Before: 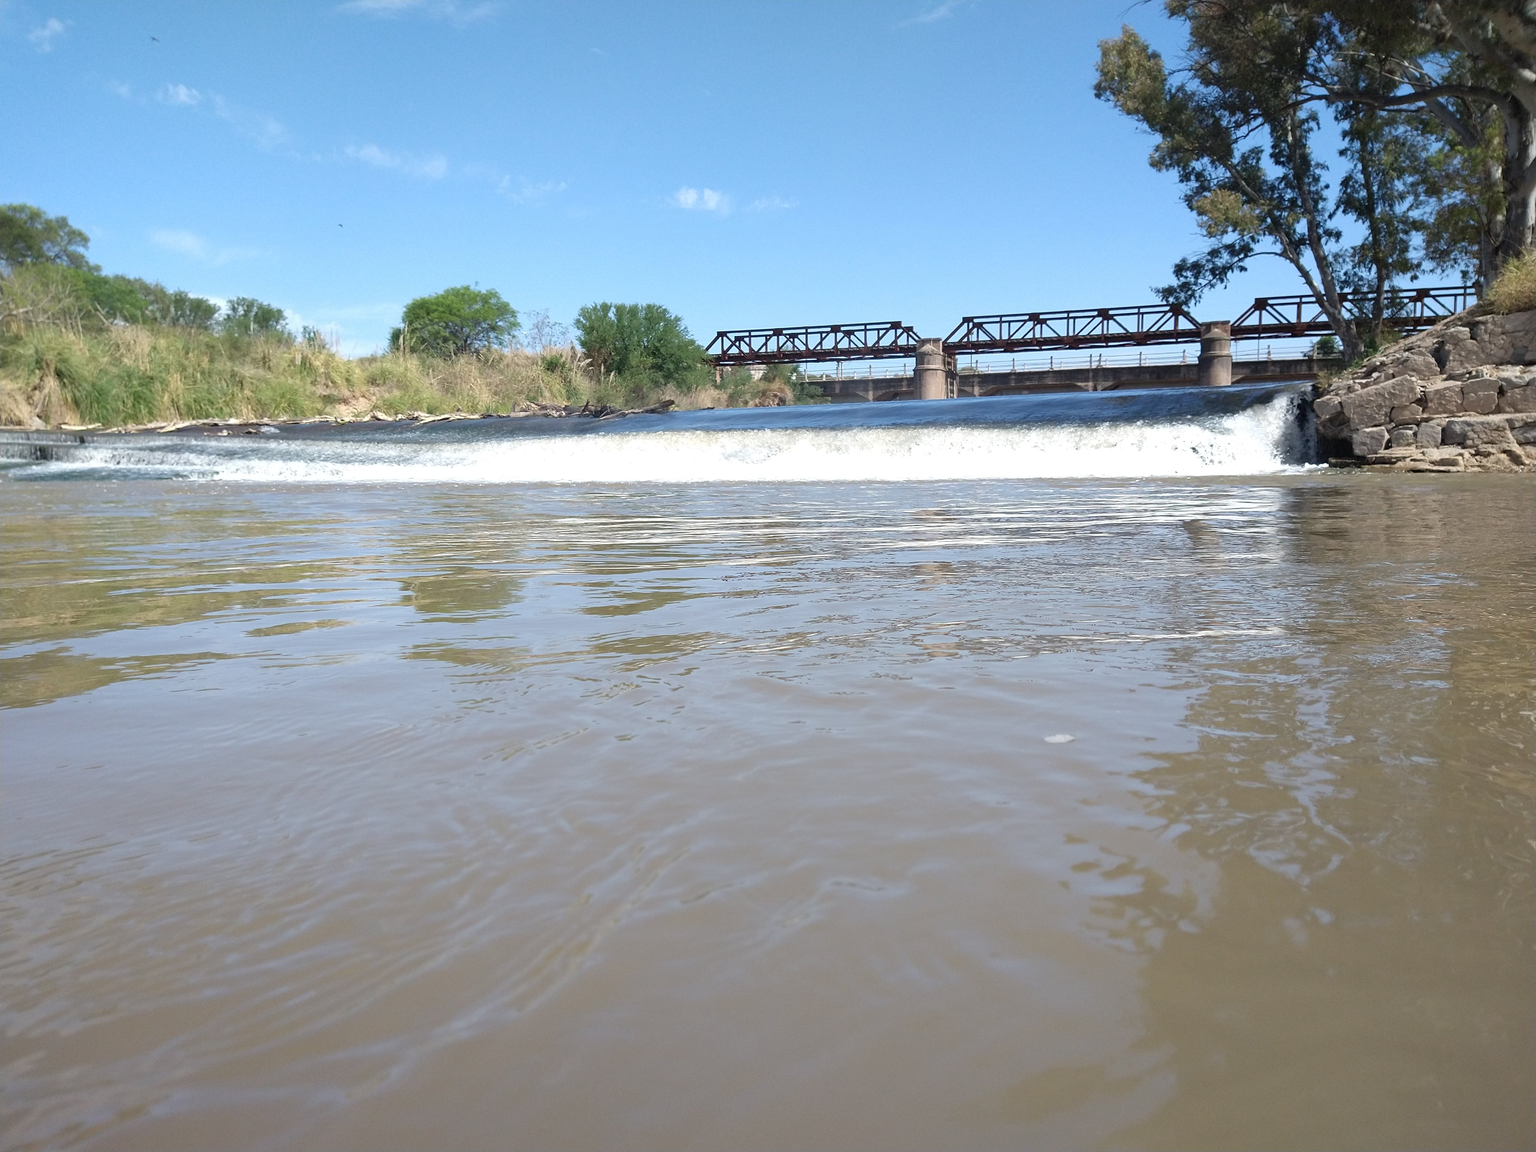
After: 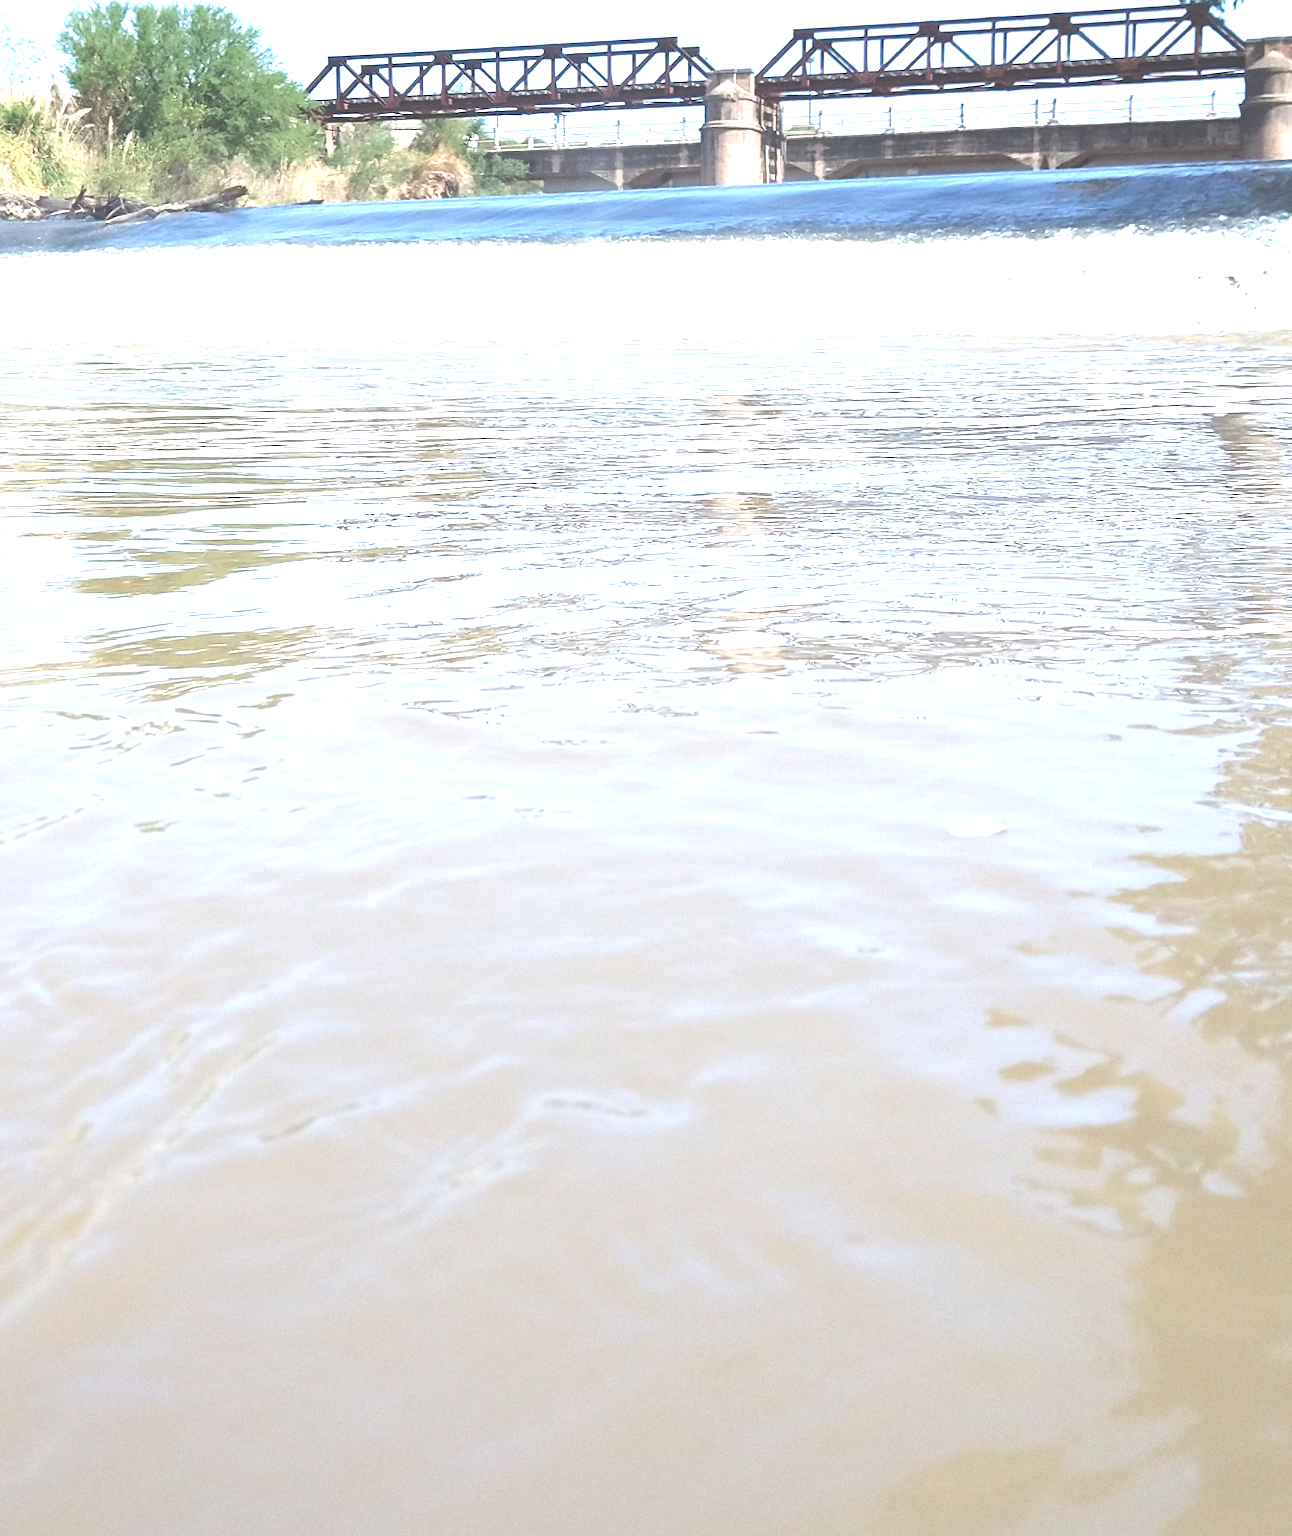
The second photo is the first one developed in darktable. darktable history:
exposure: black level correction -0.023, exposure 1.397 EV, compensate highlight preservation false
crop: left 35.432%, top 26.233%, right 20.145%, bottom 3.432%
